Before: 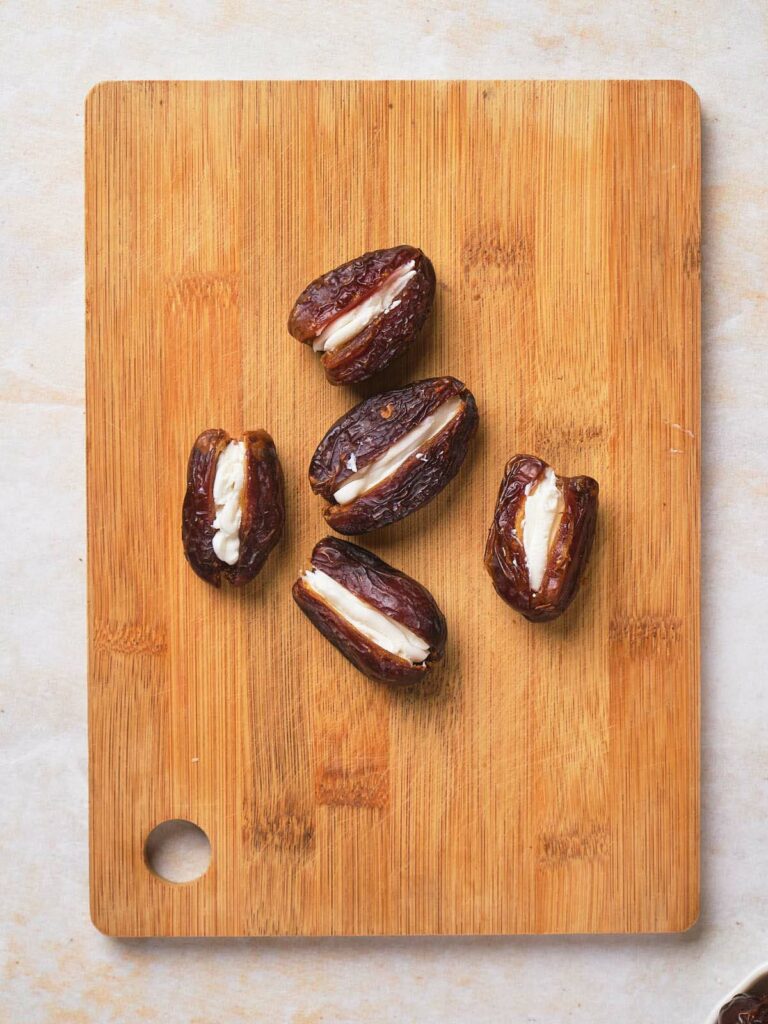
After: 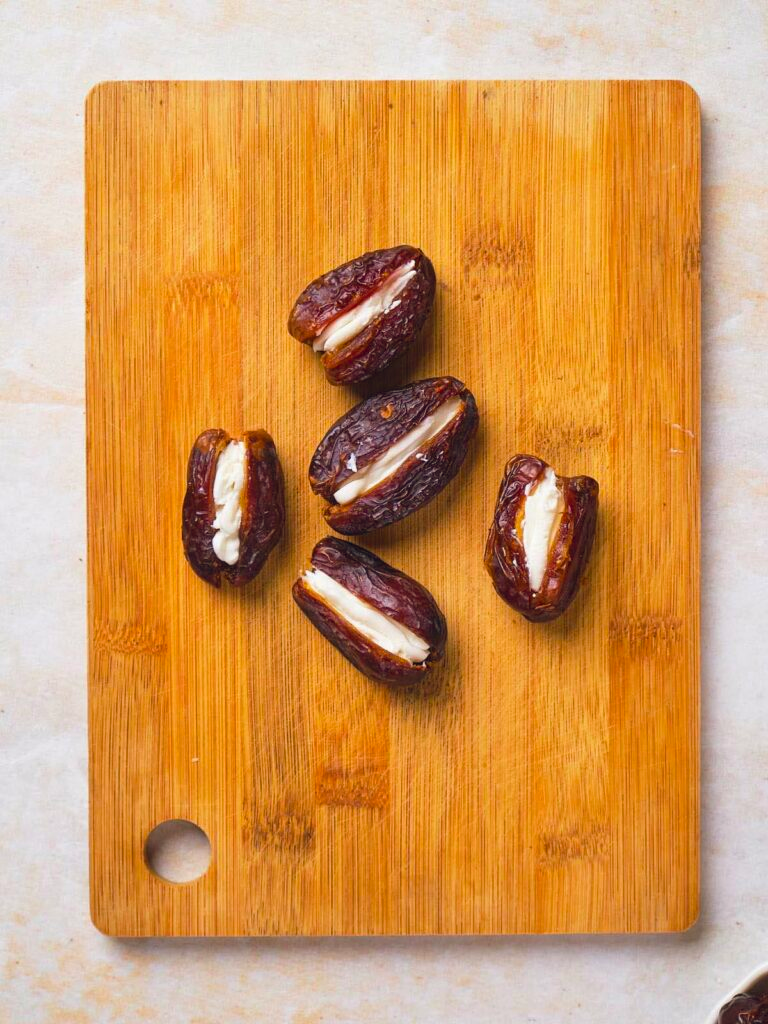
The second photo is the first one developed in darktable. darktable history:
color balance rgb: global offset › chroma 0.054%, global offset › hue 254.28°, perceptual saturation grading › global saturation 29.445%, global vibrance 9.415%
